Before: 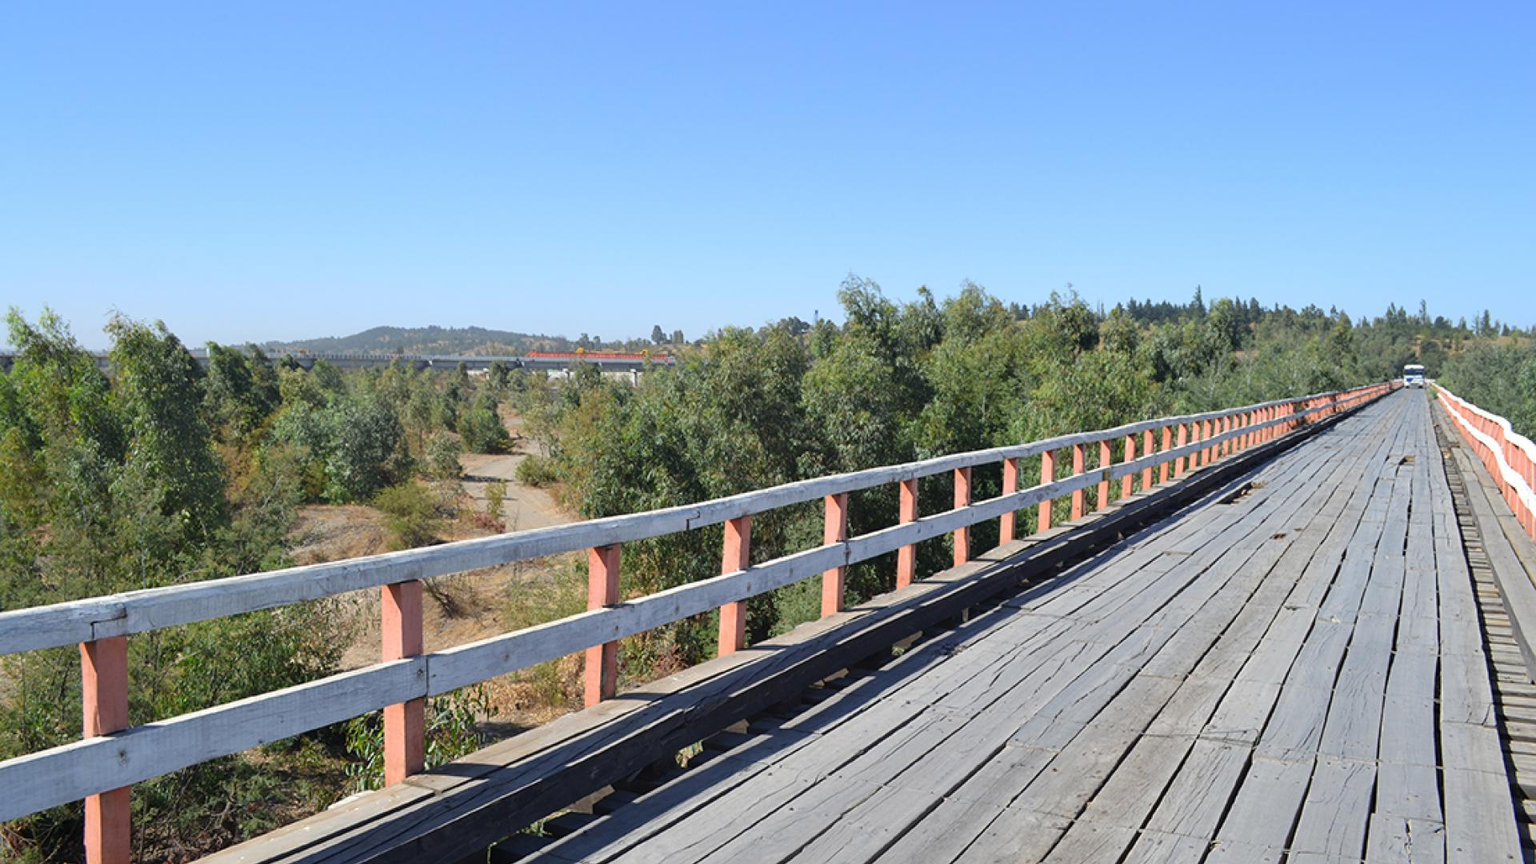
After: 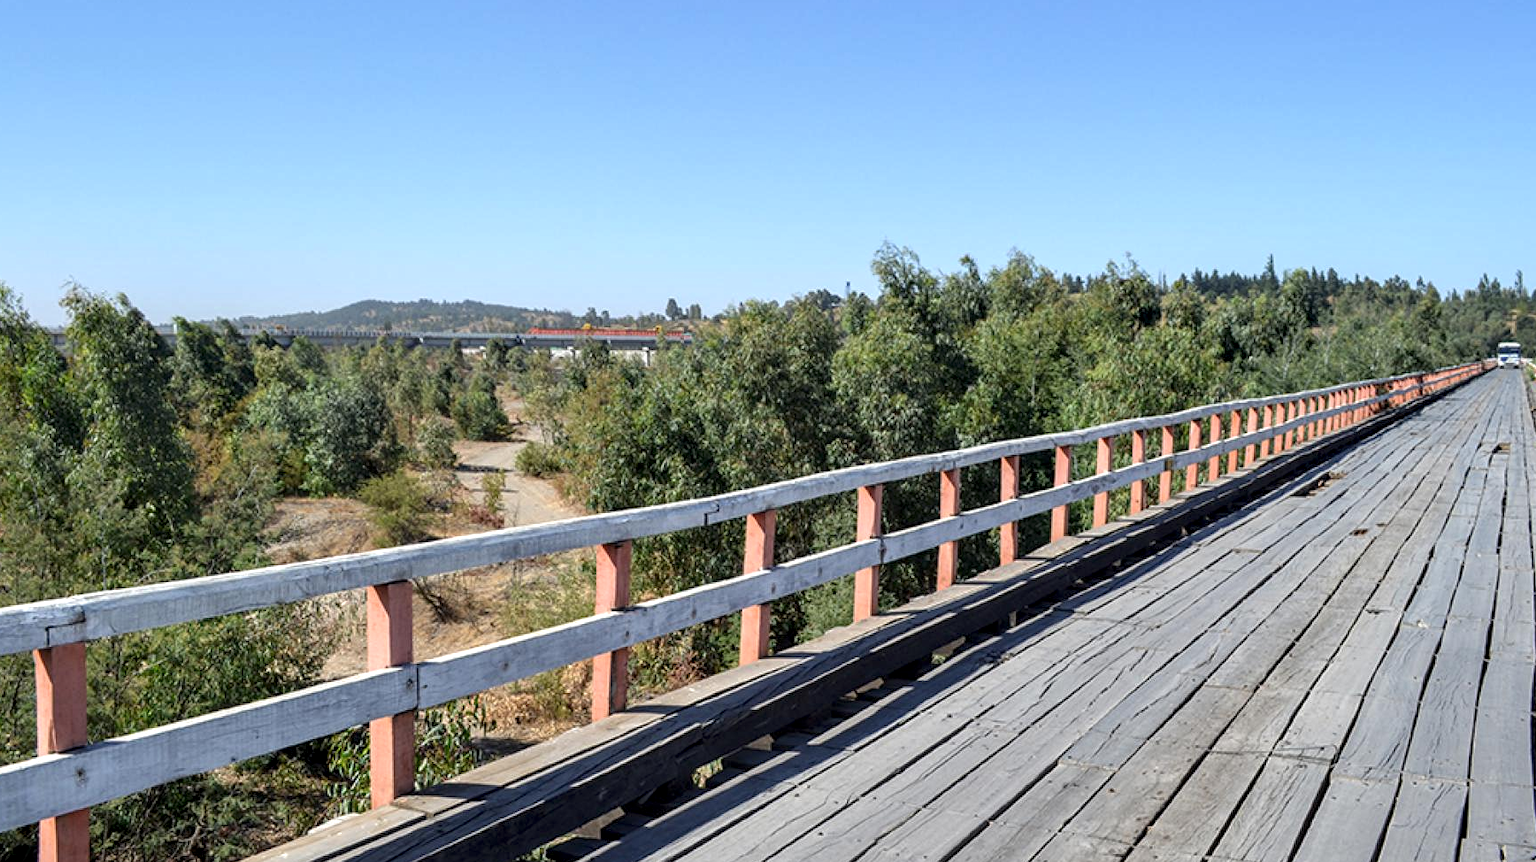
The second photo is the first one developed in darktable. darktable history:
local contrast: detail 150%
crop: left 3.257%, top 6.465%, right 6.302%, bottom 3.191%
